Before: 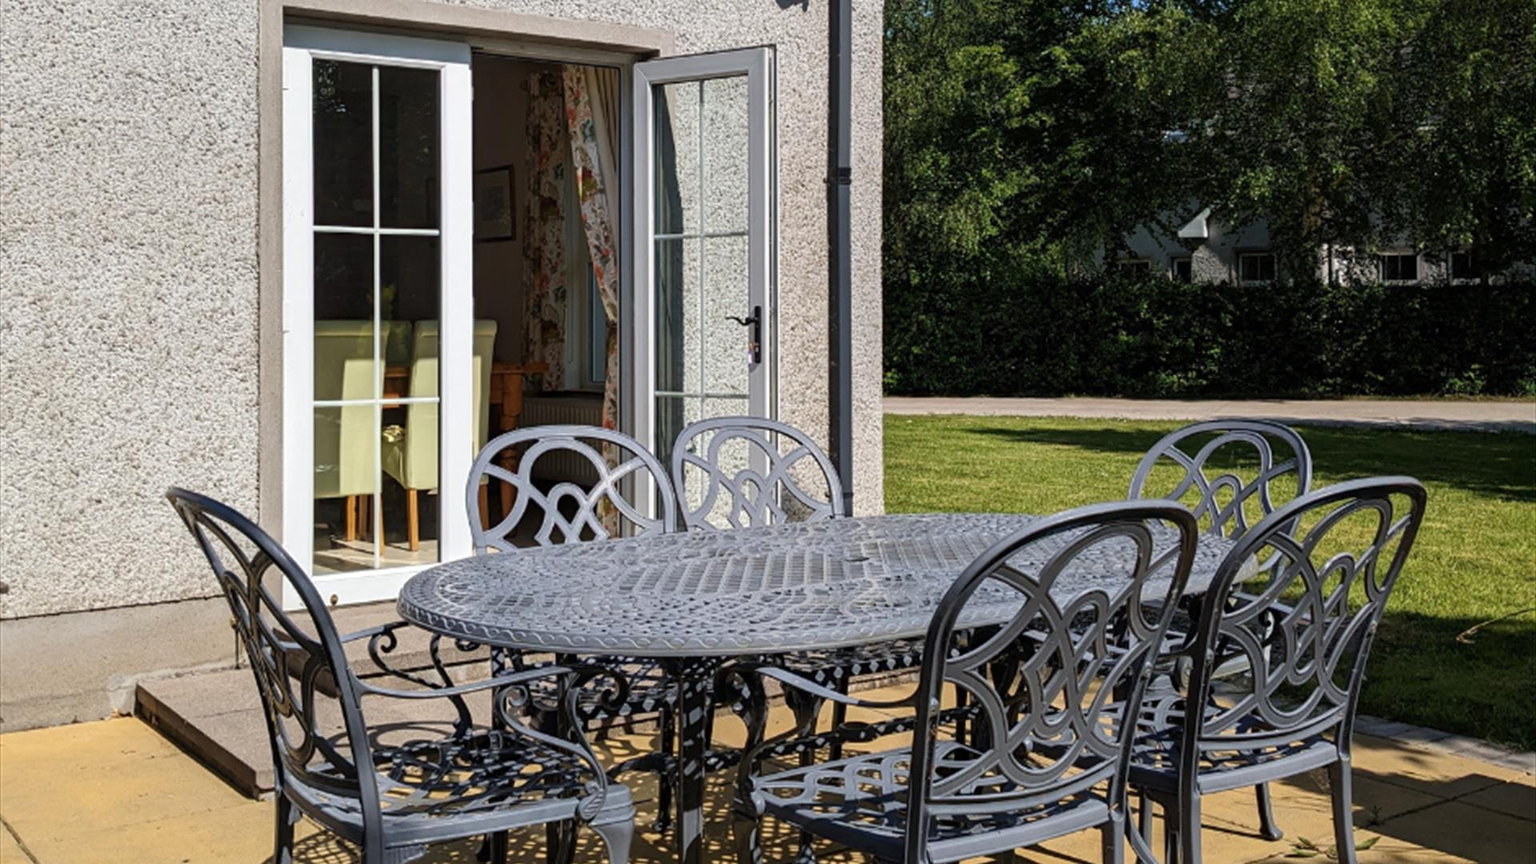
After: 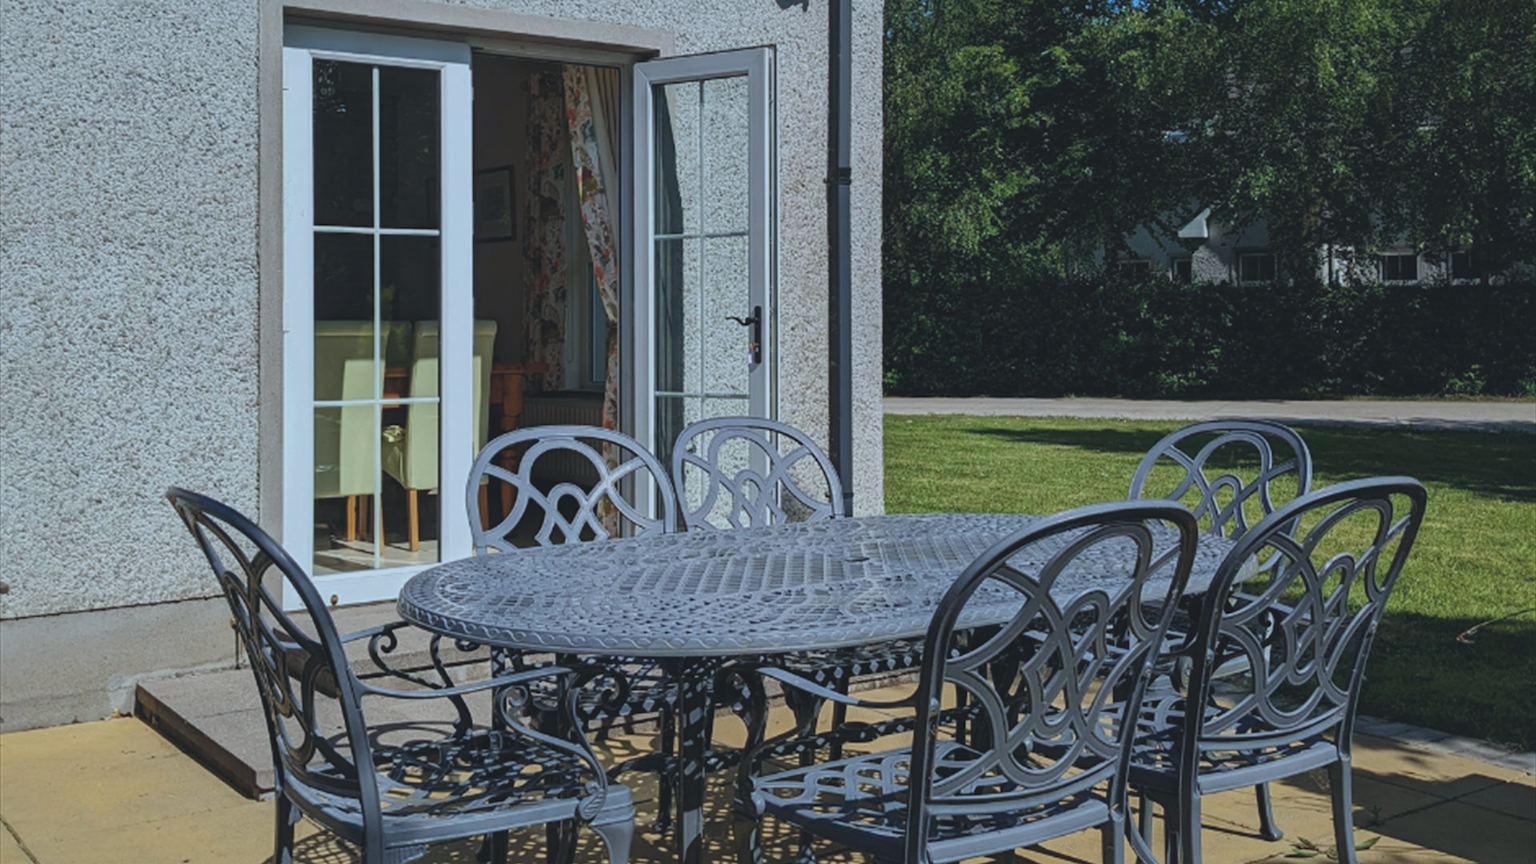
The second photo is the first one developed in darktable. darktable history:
color calibration: illuminant F (fluorescent), F source F9 (Cool White Deluxe 4150 K) – high CRI, x 0.374, y 0.373, temperature 4158.34 K
shadows and highlights: shadows 30
exposure: black level correction -0.015, exposure -0.5 EV, compensate highlight preservation false
